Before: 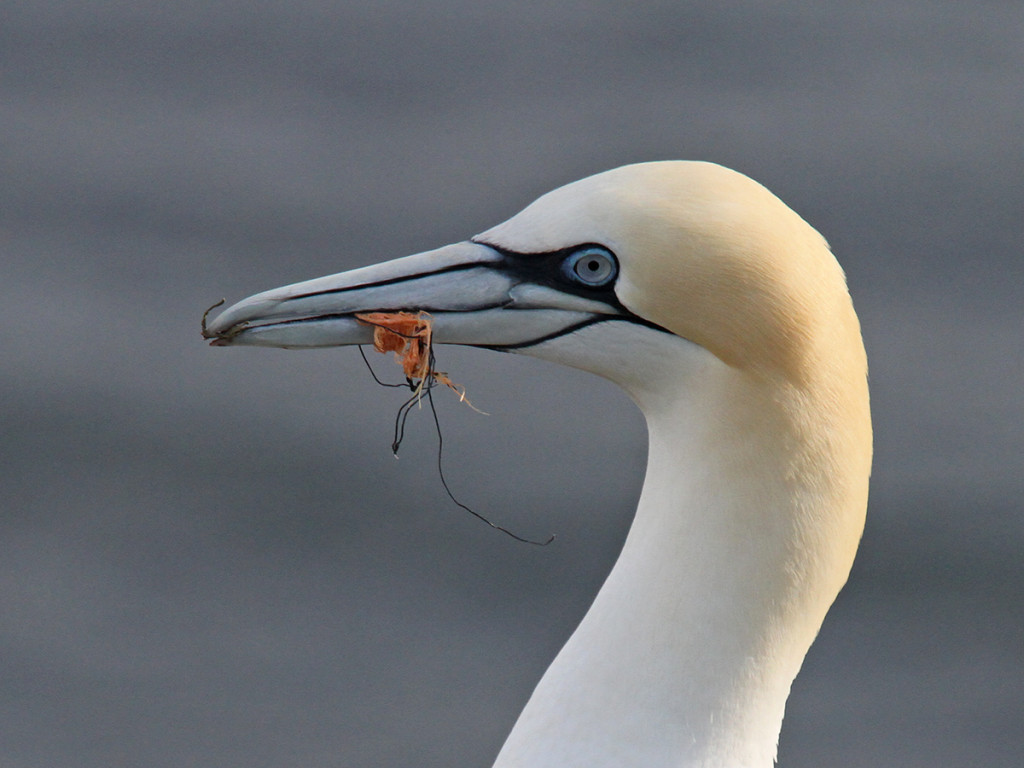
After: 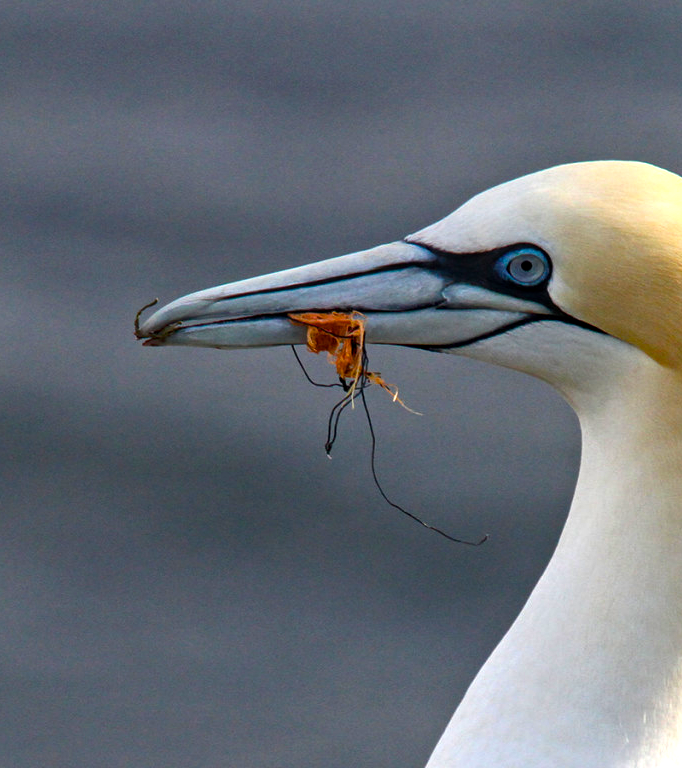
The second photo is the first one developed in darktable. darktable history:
local contrast: on, module defaults
crop and rotate: left 6.617%, right 26.717%
color balance rgb: linear chroma grading › global chroma 9%, perceptual saturation grading › global saturation 36%, perceptual saturation grading › shadows 35%, perceptual brilliance grading › global brilliance 15%, perceptual brilliance grading › shadows -35%, global vibrance 15%
